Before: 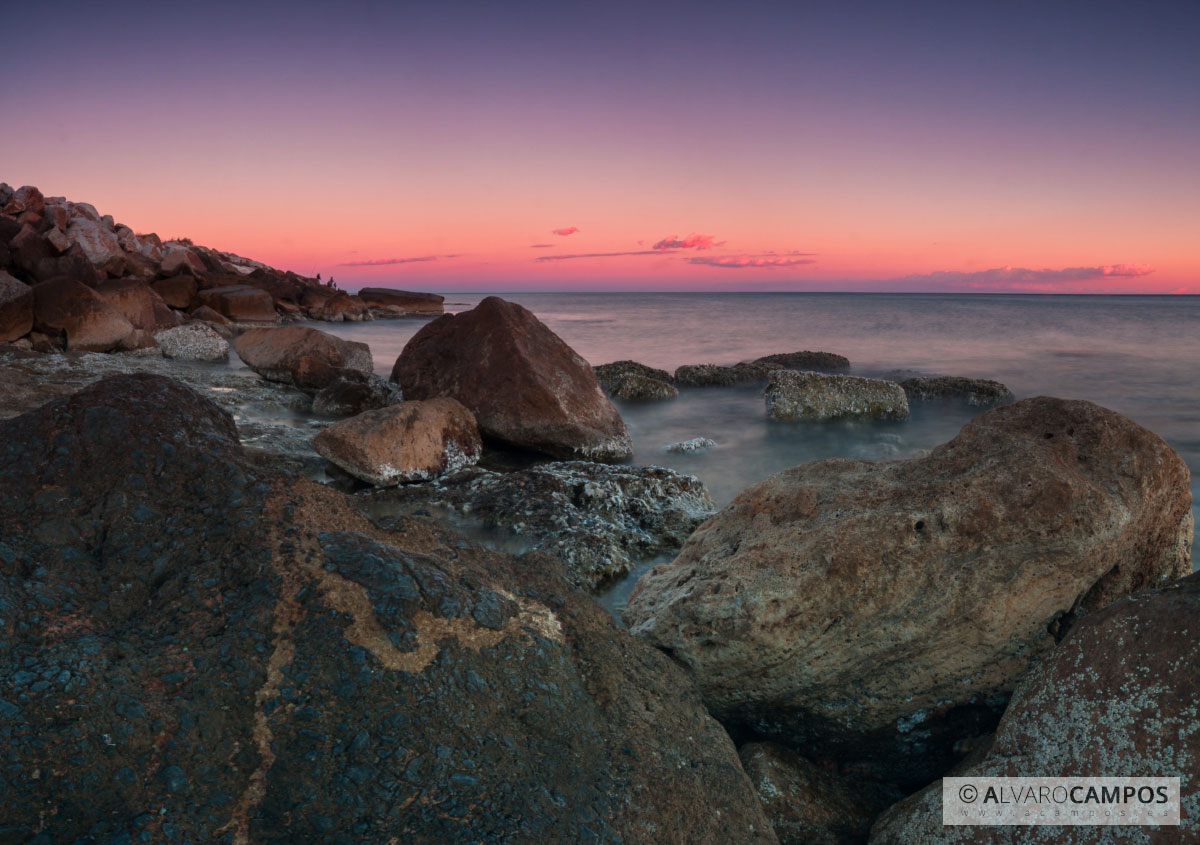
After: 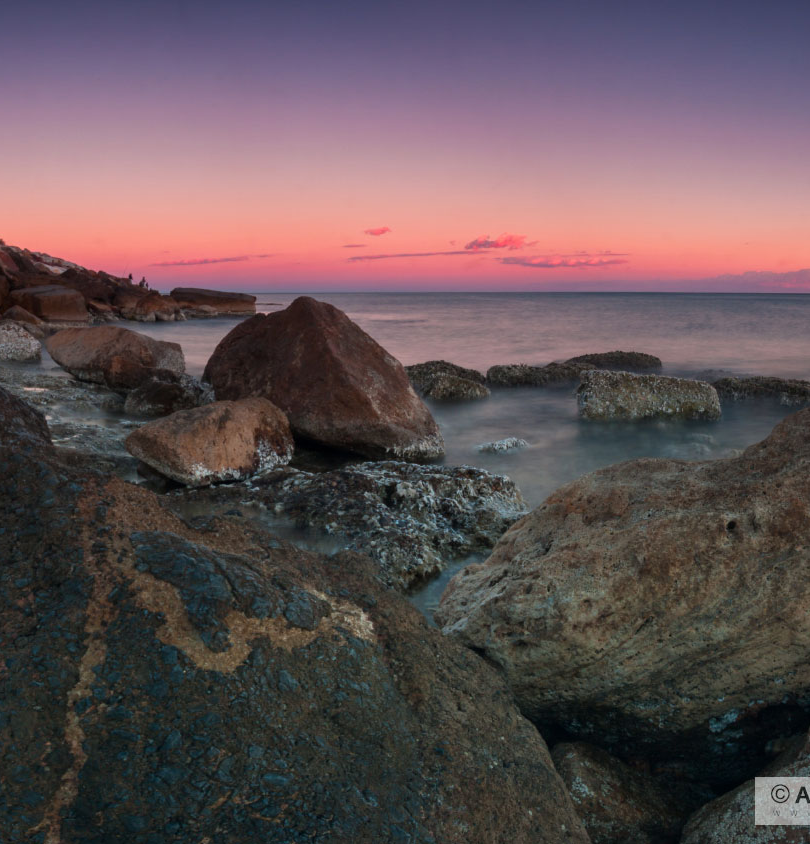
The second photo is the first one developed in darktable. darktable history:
crop and rotate: left 15.744%, right 16.689%
